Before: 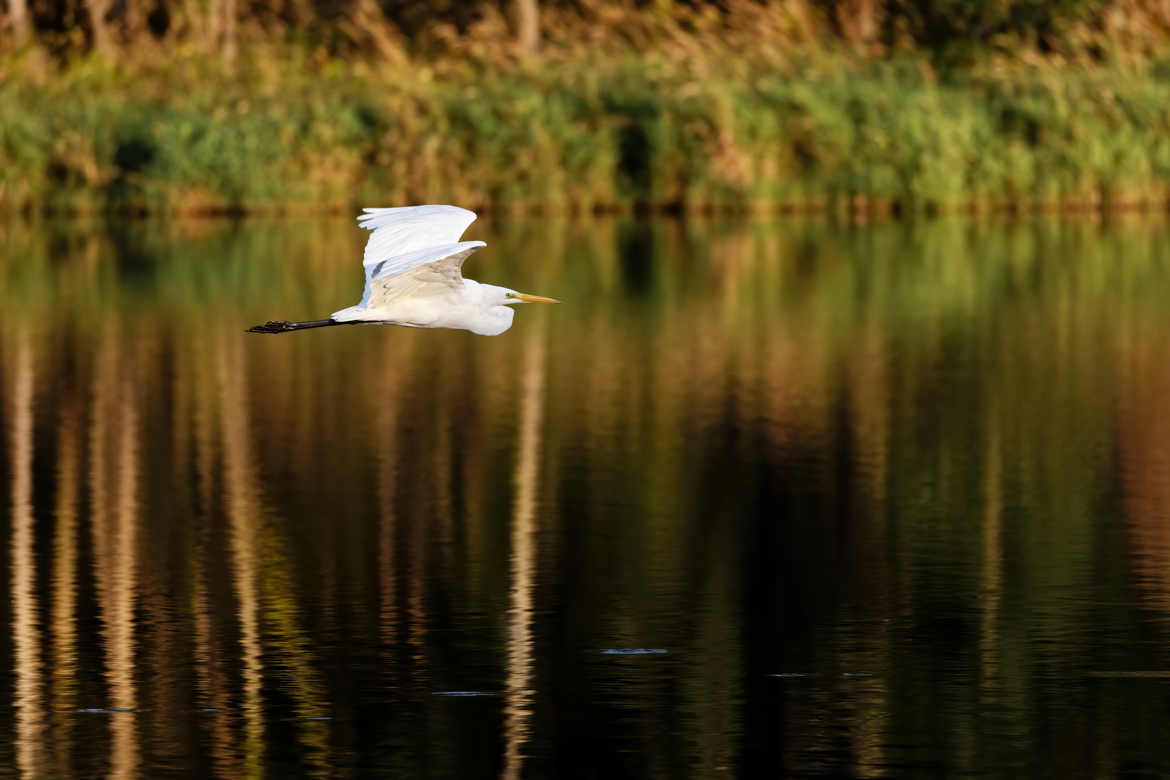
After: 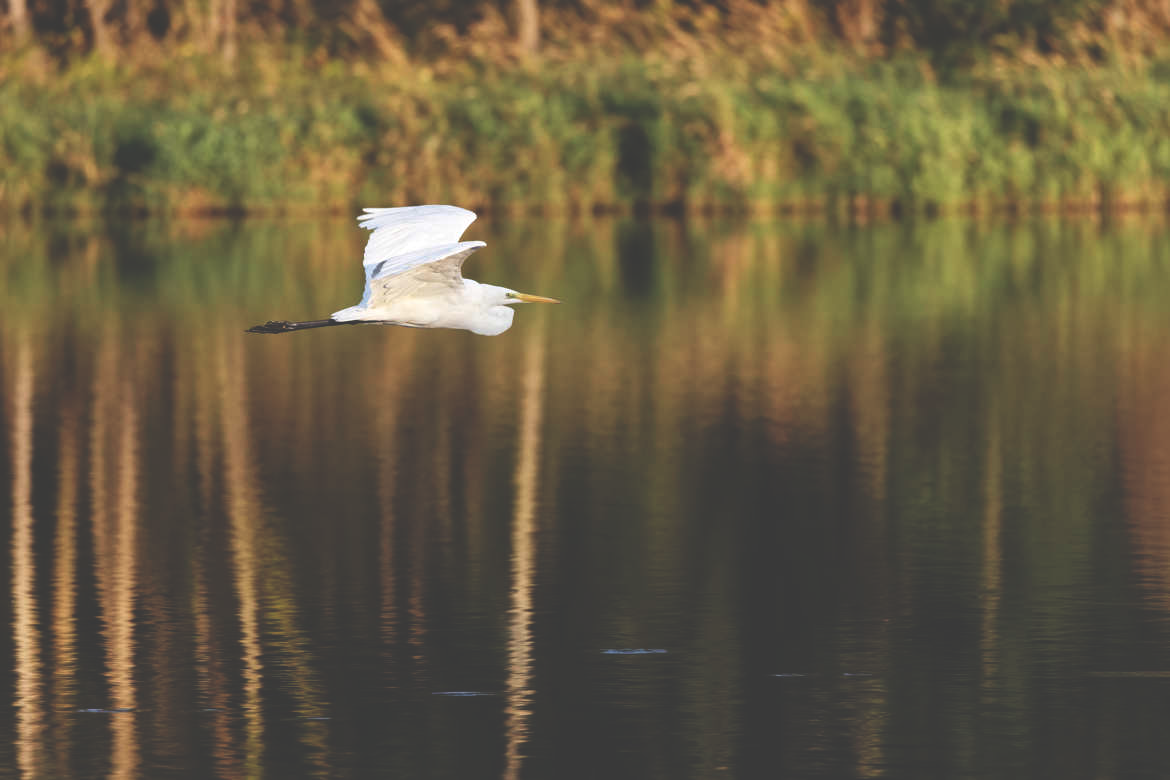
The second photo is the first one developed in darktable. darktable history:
local contrast: mode bilateral grid, contrast 14, coarseness 36, detail 105%, midtone range 0.2
exposure: black level correction -0.041, exposure 0.061 EV, compensate highlight preservation false
